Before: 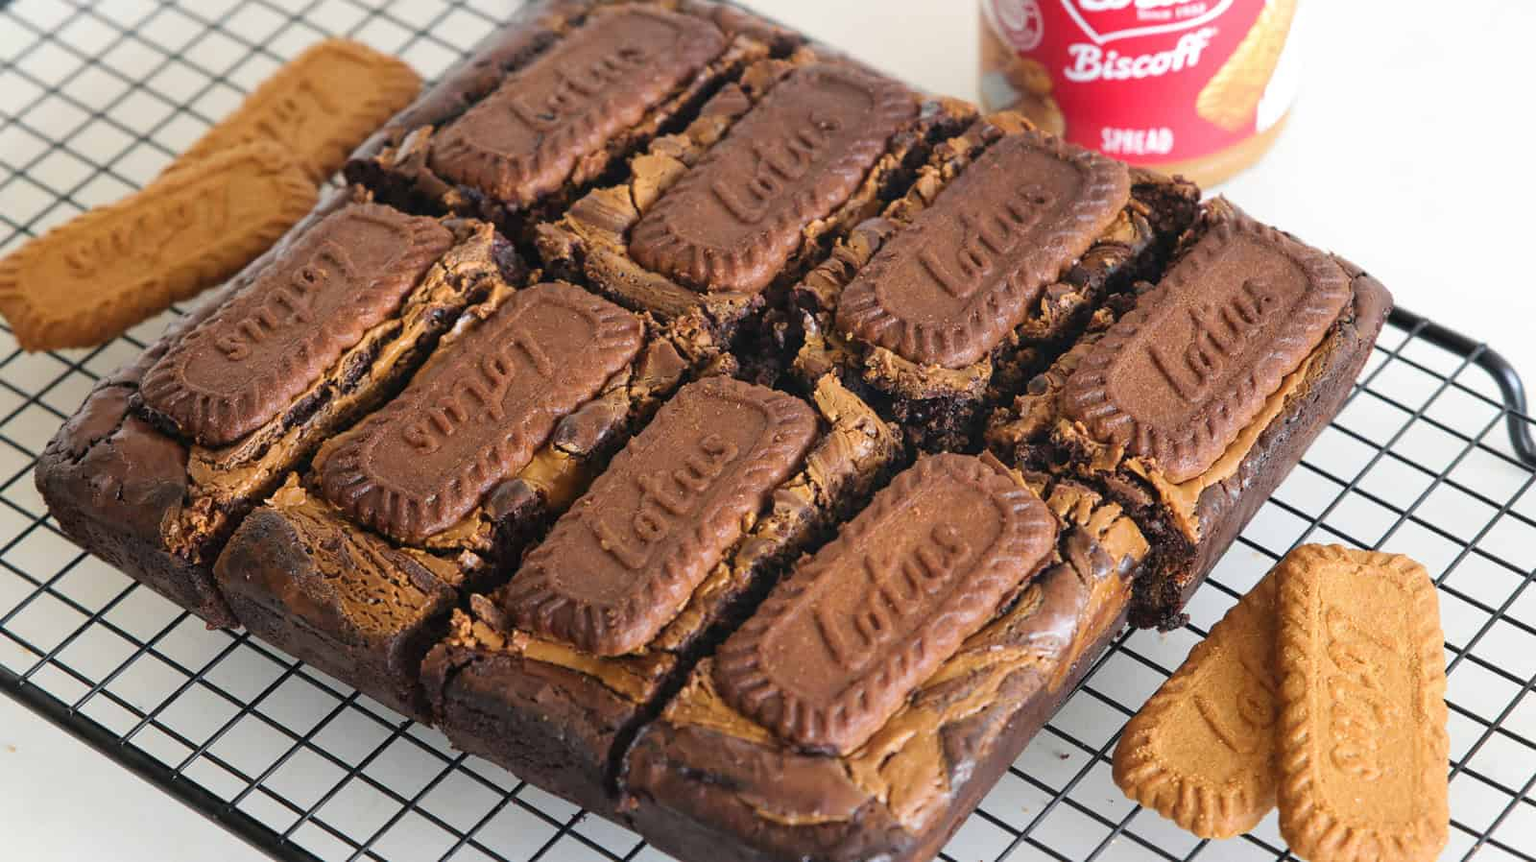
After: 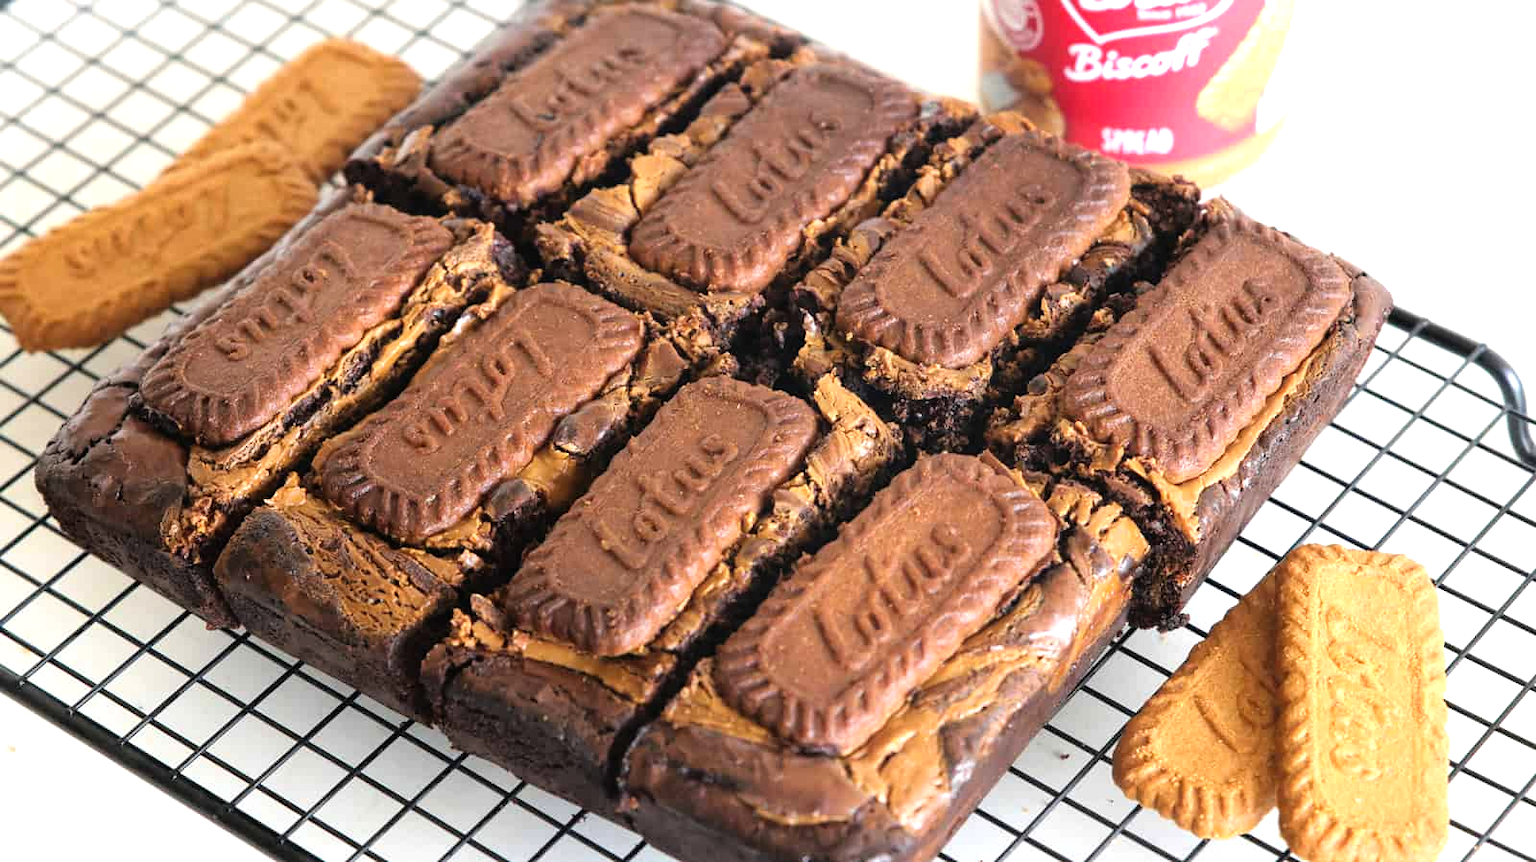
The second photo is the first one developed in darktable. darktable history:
tone equalizer: -8 EV -0.72 EV, -7 EV -0.719 EV, -6 EV -0.56 EV, -5 EV -0.416 EV, -3 EV 0.395 EV, -2 EV 0.6 EV, -1 EV 0.699 EV, +0 EV 0.733 EV
